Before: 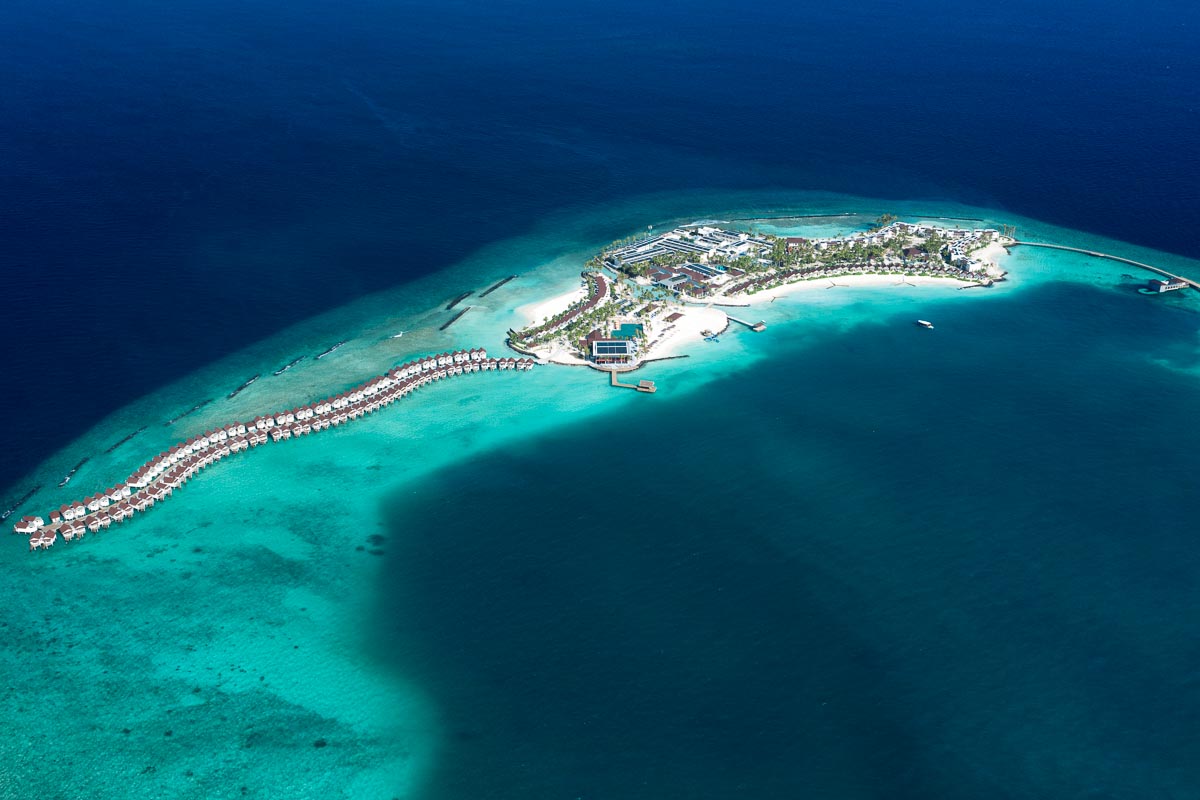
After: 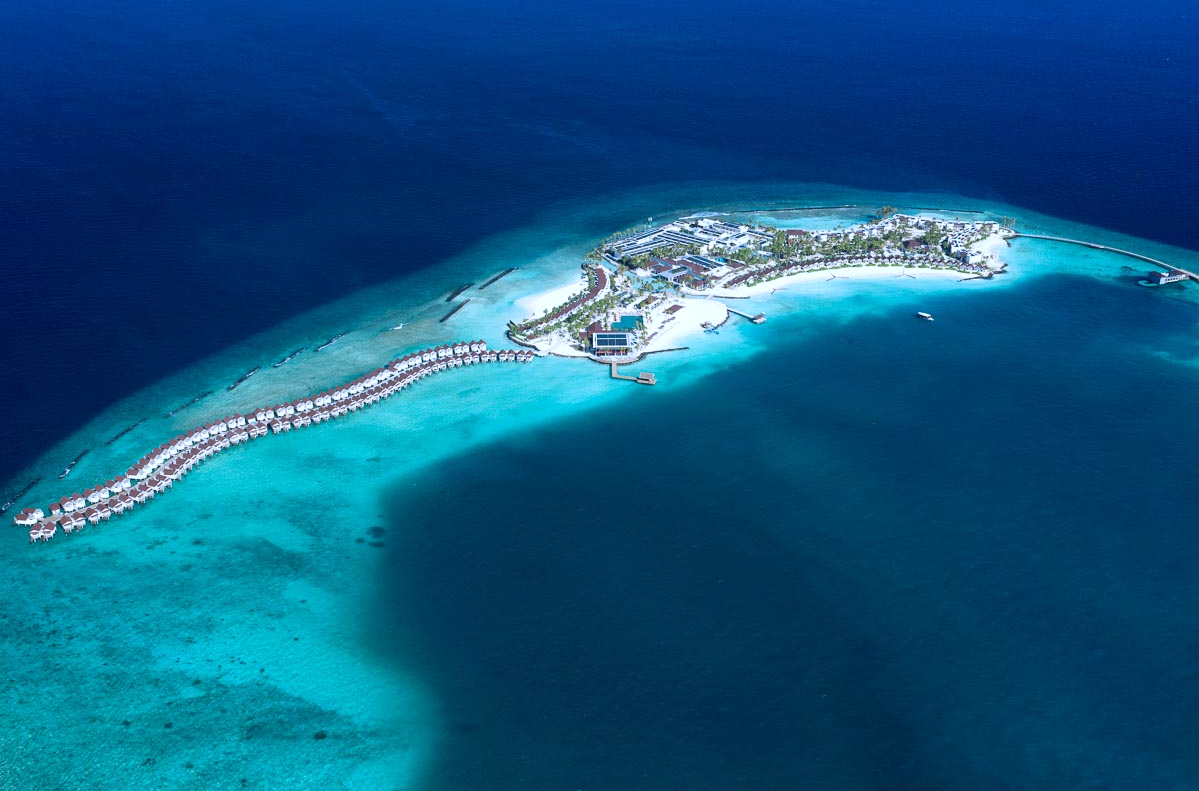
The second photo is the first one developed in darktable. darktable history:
white balance: red 0.948, green 1.02, blue 1.176
crop: top 1.049%, right 0.001%
